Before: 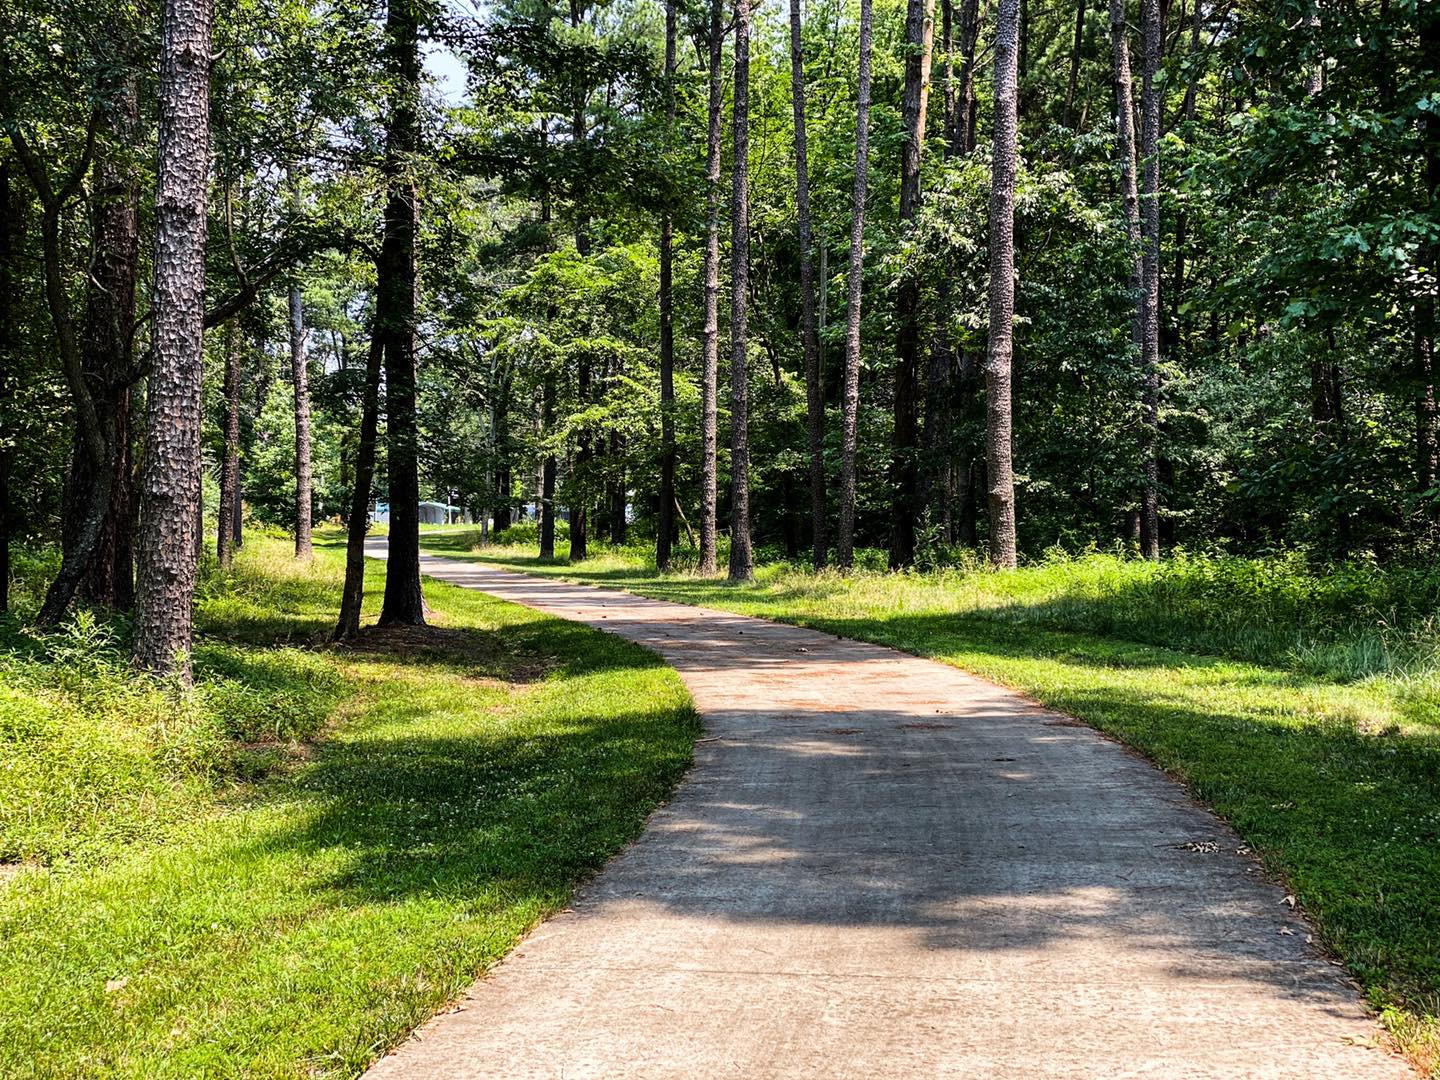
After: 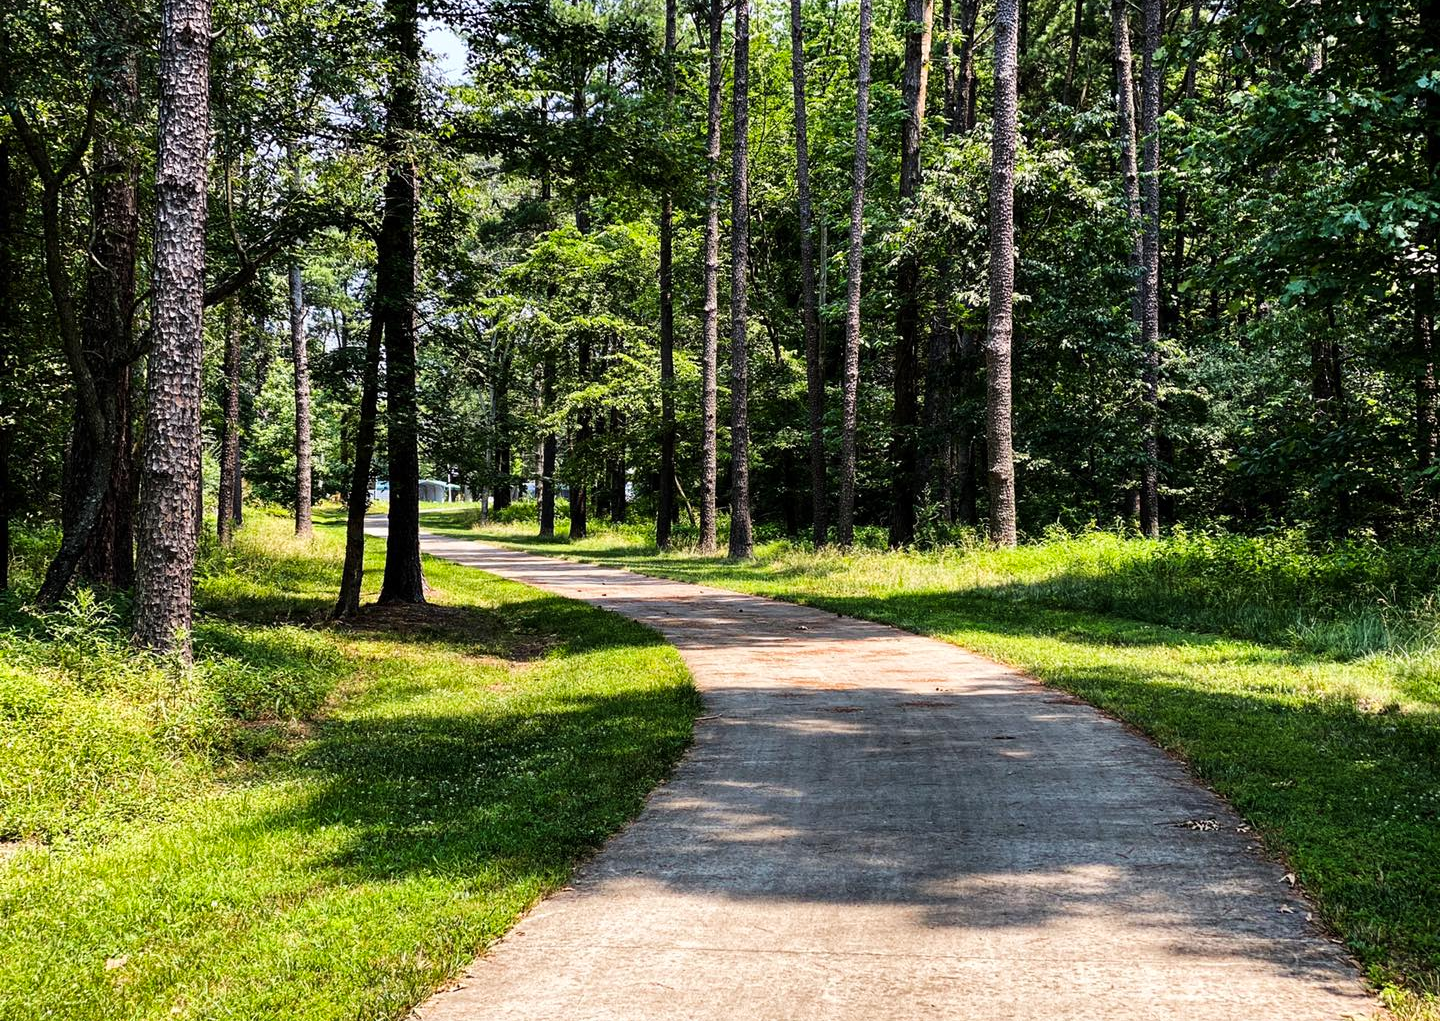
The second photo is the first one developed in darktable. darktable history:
crop and rotate: top 2.103%, bottom 3.276%
tone curve: curves: ch0 [(0, 0) (0.08, 0.069) (0.4, 0.391) (0.6, 0.609) (0.92, 0.93) (1, 1)], preserve colors none
tone equalizer: mask exposure compensation -0.508 EV
